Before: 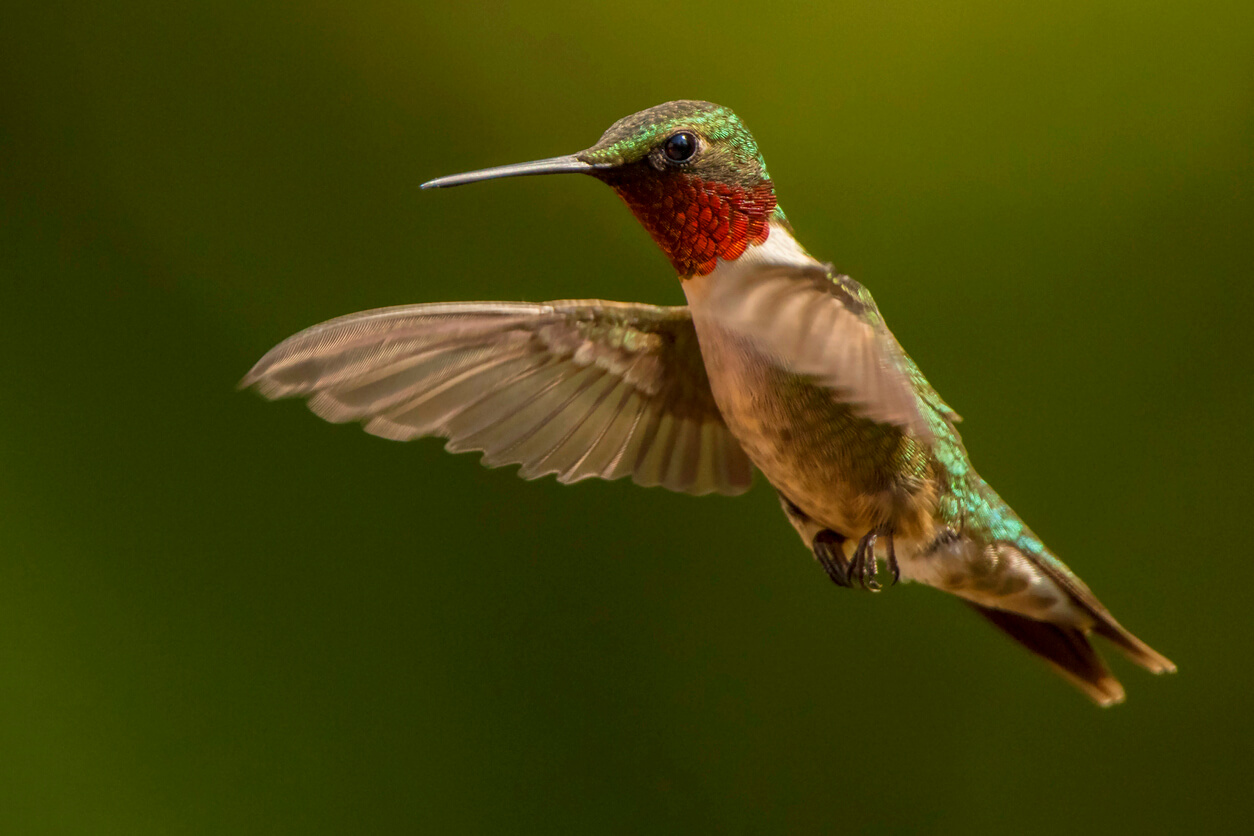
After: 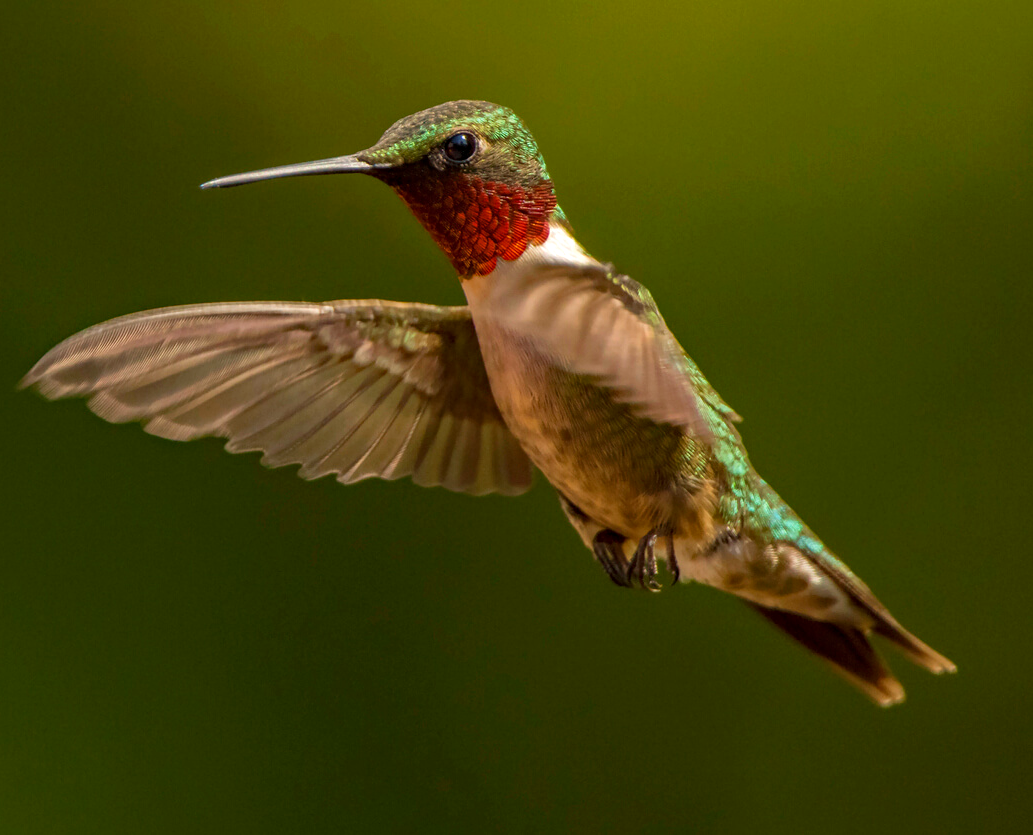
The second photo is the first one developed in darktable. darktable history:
haze removal: strength 0.29, distance 0.25, compatibility mode true, adaptive false
white balance: emerald 1
crop: left 17.582%, bottom 0.031%
